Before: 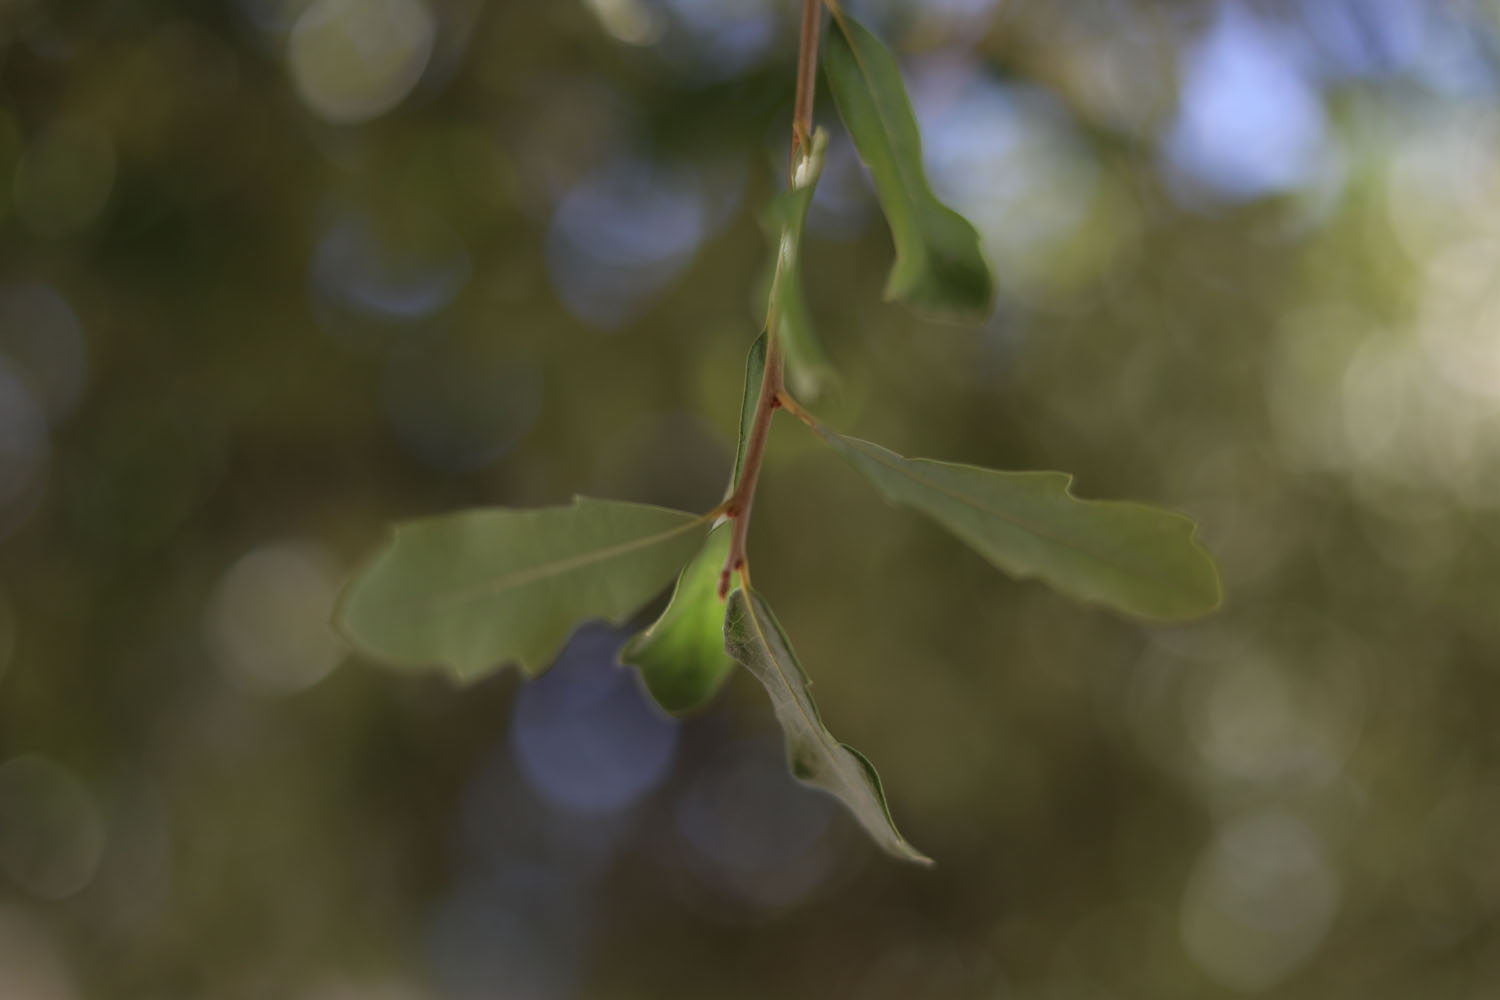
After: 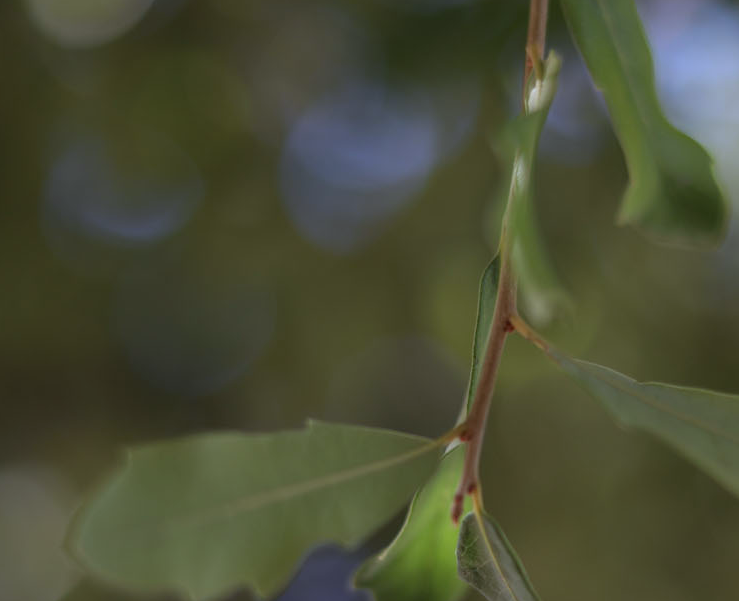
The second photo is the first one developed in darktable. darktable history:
crop: left 17.835%, top 7.675%, right 32.881%, bottom 32.213%
white balance: red 0.954, blue 1.079
